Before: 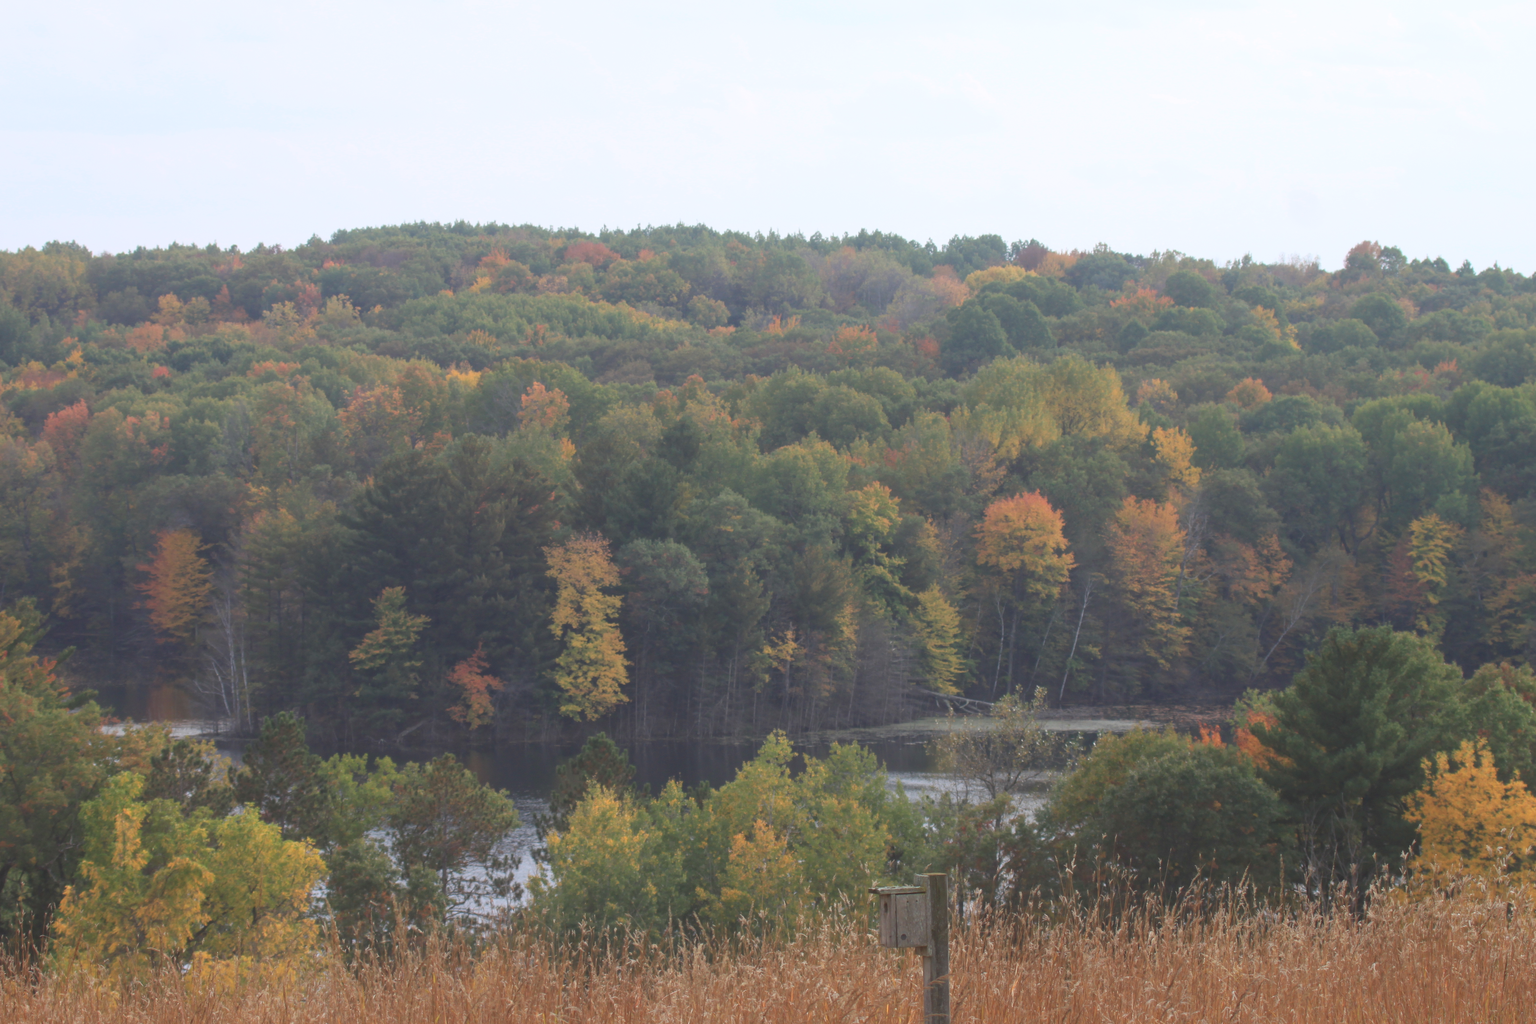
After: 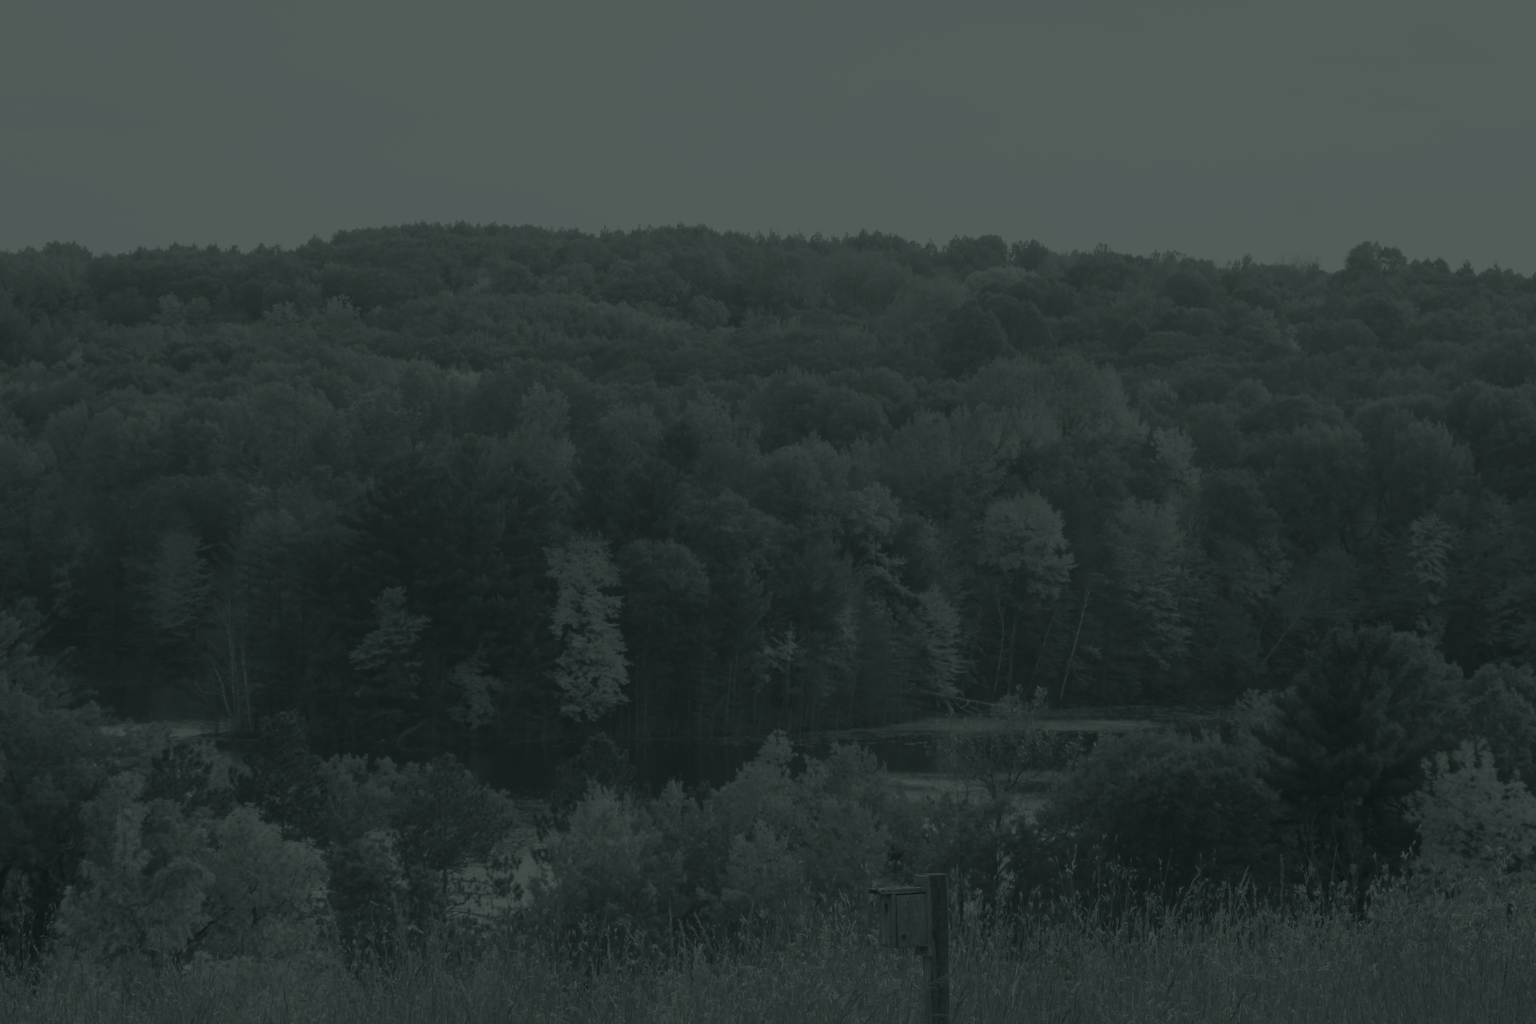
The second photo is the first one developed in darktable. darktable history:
tone equalizer: on, module defaults
colorize: hue 90°, saturation 19%, lightness 1.59%, version 1
color balance: mode lift, gamma, gain (sRGB), lift [0.997, 0.979, 1.021, 1.011], gamma [1, 1.084, 0.916, 0.998], gain [1, 0.87, 1.13, 1.101], contrast 4.55%, contrast fulcrum 38.24%, output saturation 104.09%
global tonemap: drago (0.7, 100)
